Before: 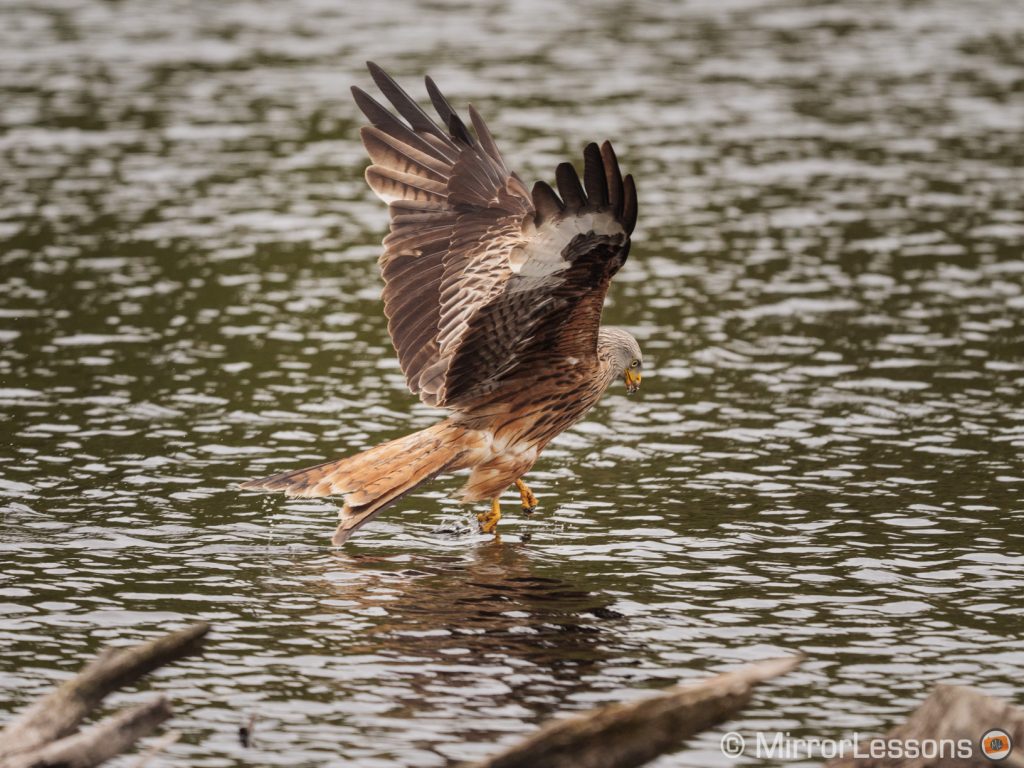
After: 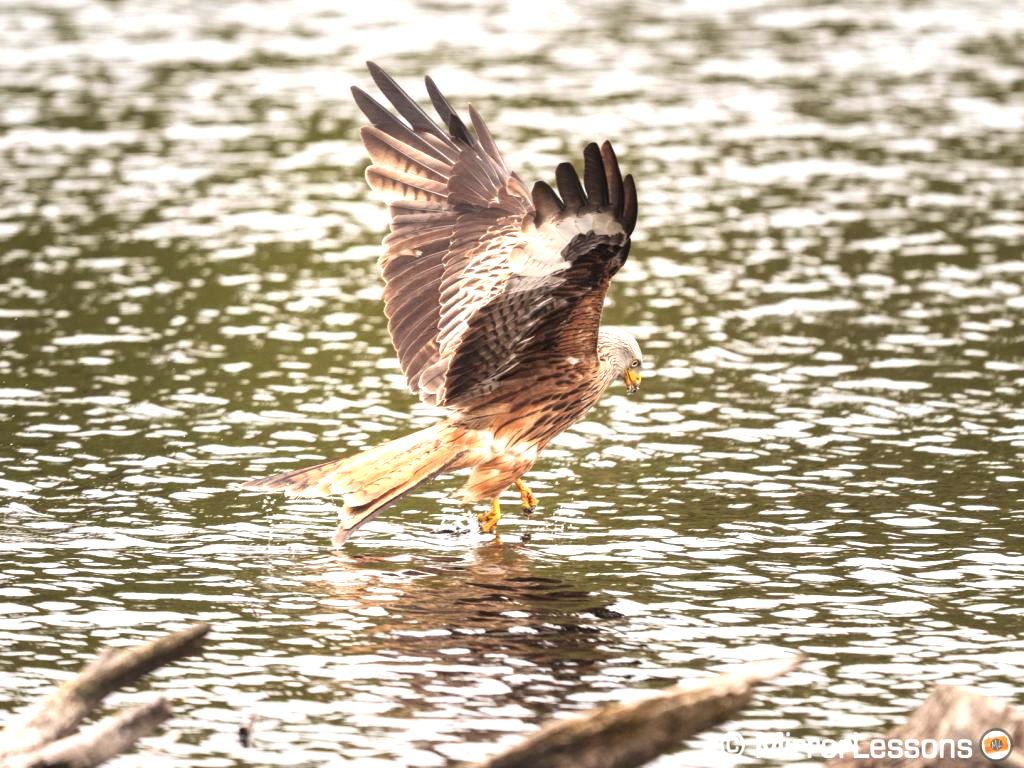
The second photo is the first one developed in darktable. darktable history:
exposure: black level correction 0, exposure 1.379 EV, compensate highlight preservation false
